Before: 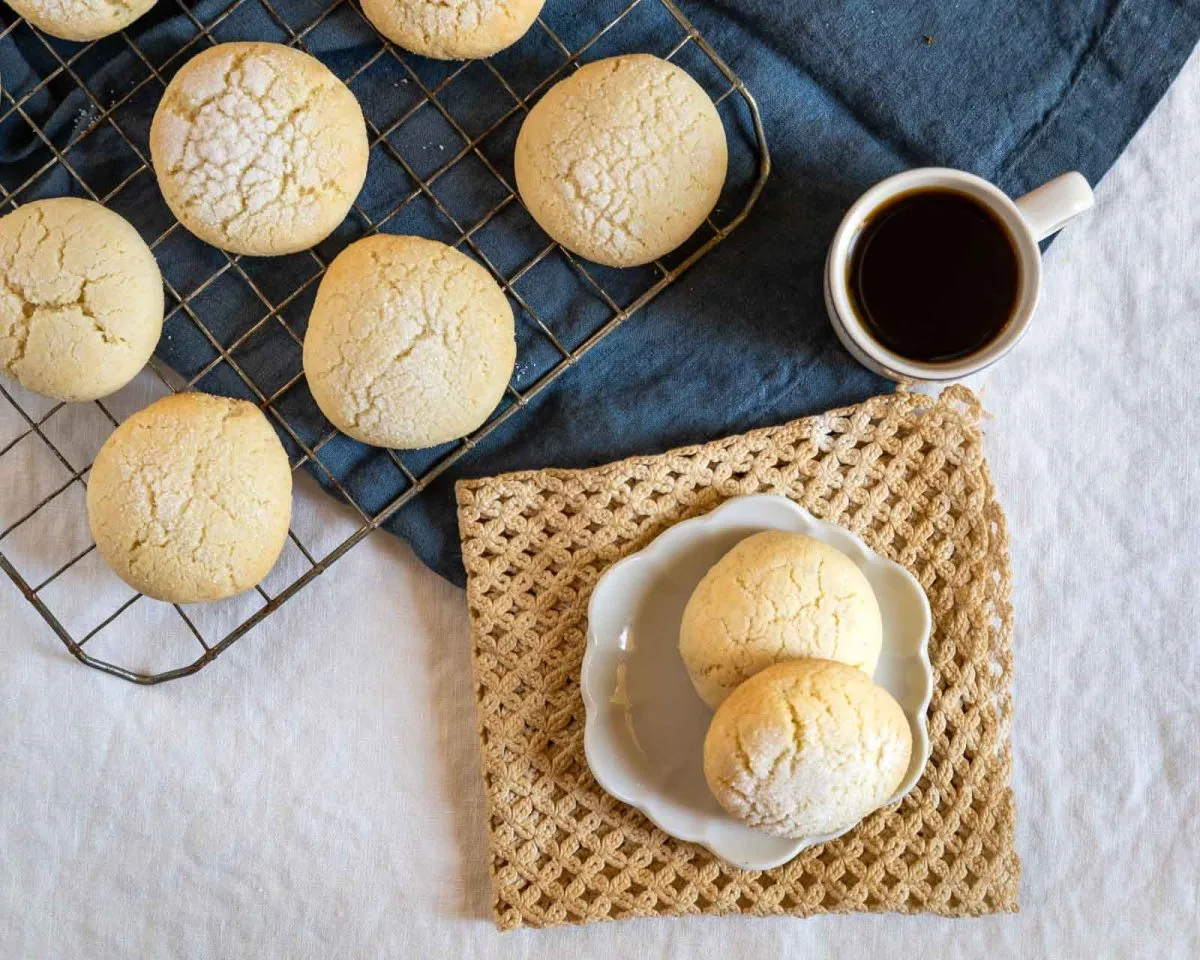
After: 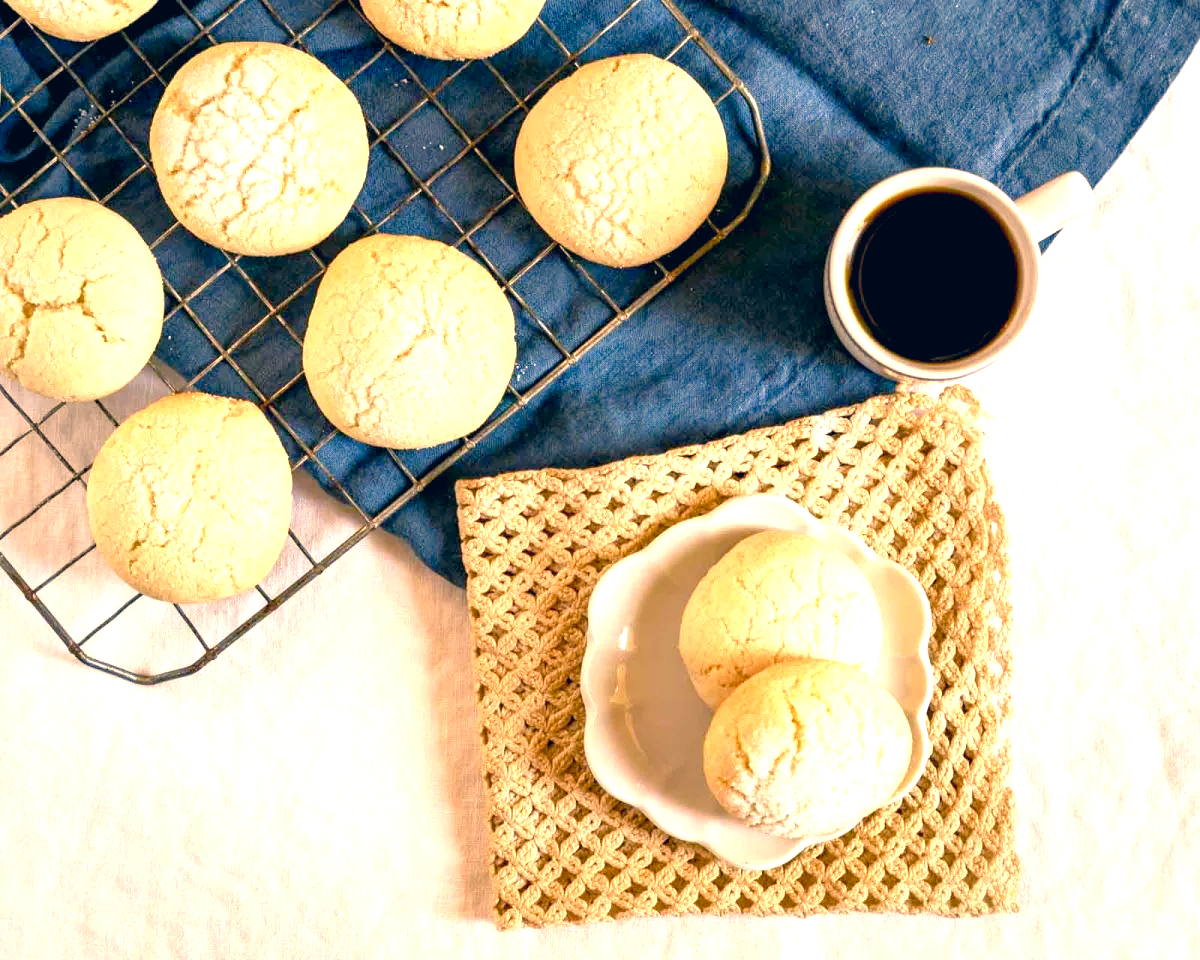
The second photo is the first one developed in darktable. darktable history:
exposure: black level correction 0.001, exposure 0.5 EV, compensate exposure bias true, compensate highlight preservation false
levels: levels [0, 0.478, 1]
color balance rgb: highlights gain › chroma 3.671%, highlights gain › hue 57.59°, global offset › luminance -0.512%, perceptual saturation grading › global saturation 0.534%, perceptual saturation grading › highlights -31.695%, perceptual saturation grading › mid-tones 5.183%, perceptual saturation grading › shadows 18.599%, perceptual brilliance grading › global brilliance 17.758%
color correction: highlights a* 10.29, highlights b* 14.52, shadows a* -10.22, shadows b* -15.1
